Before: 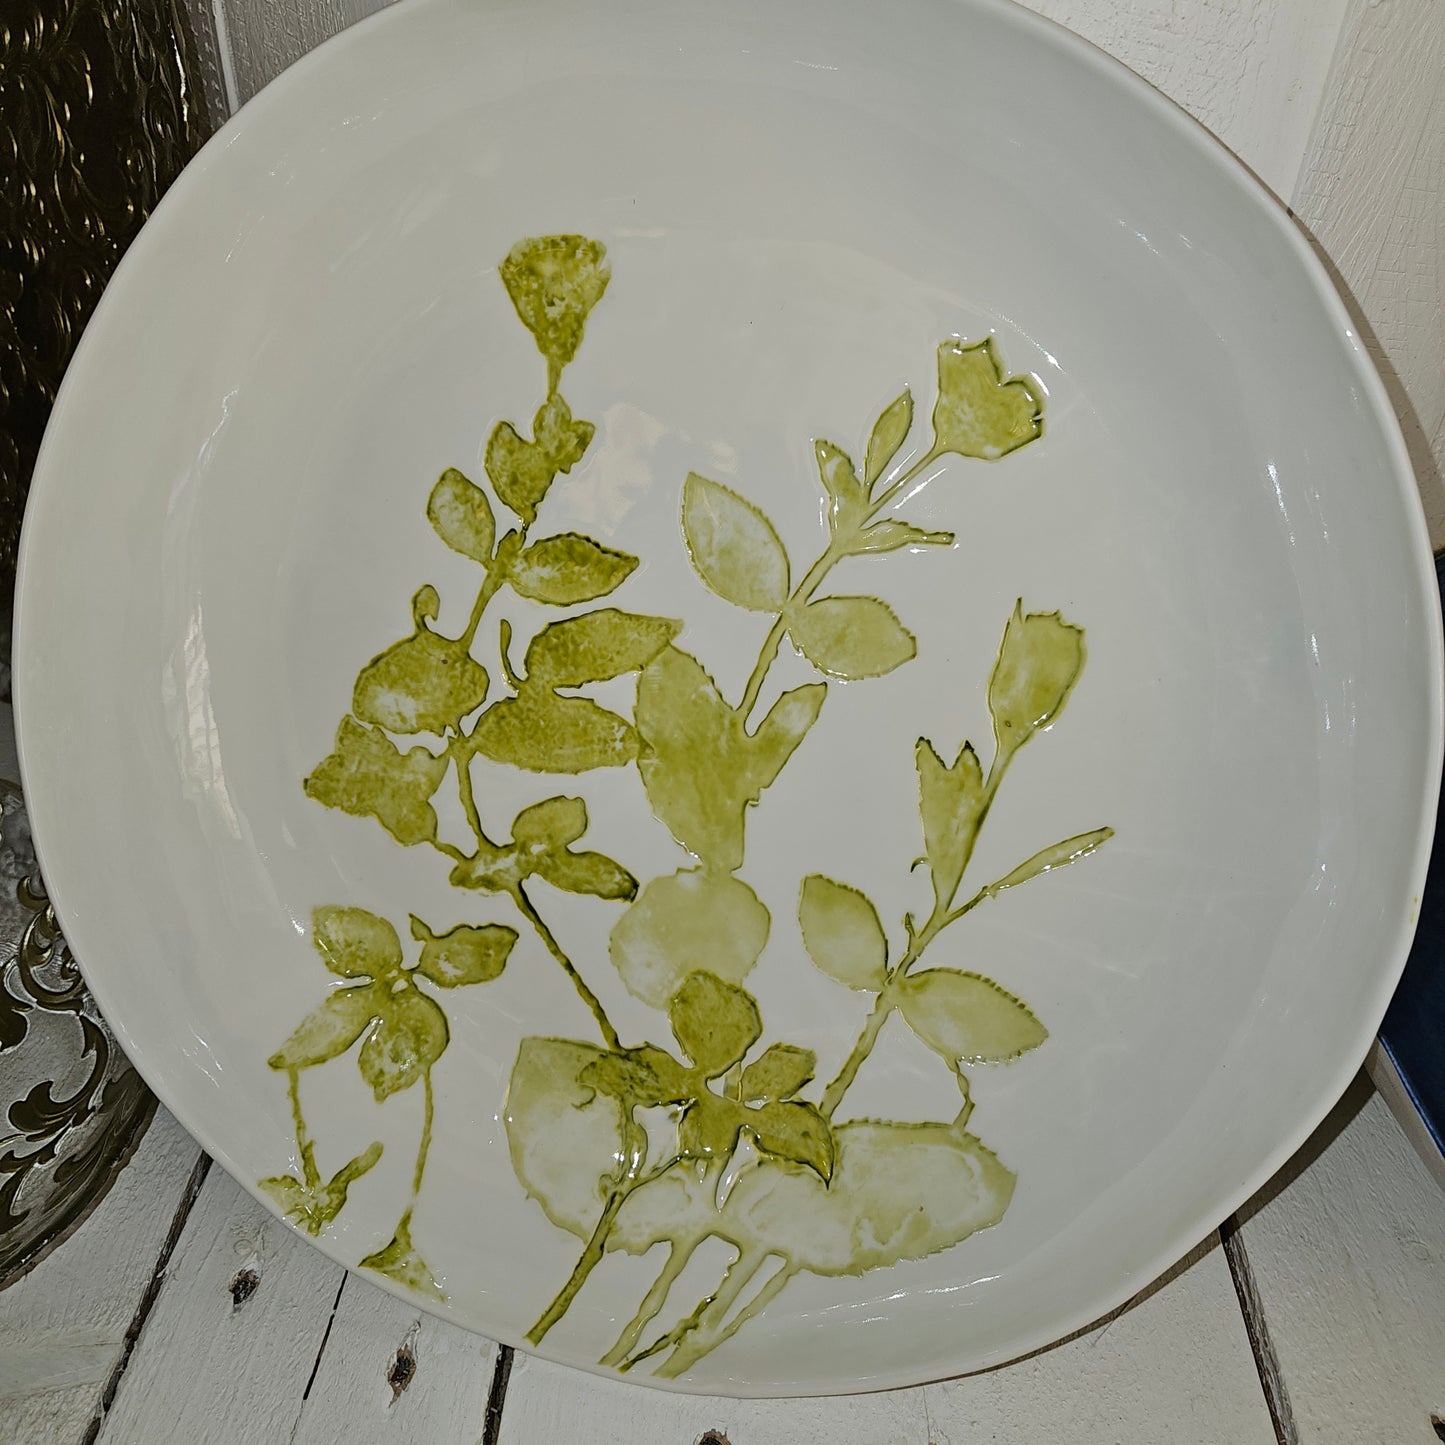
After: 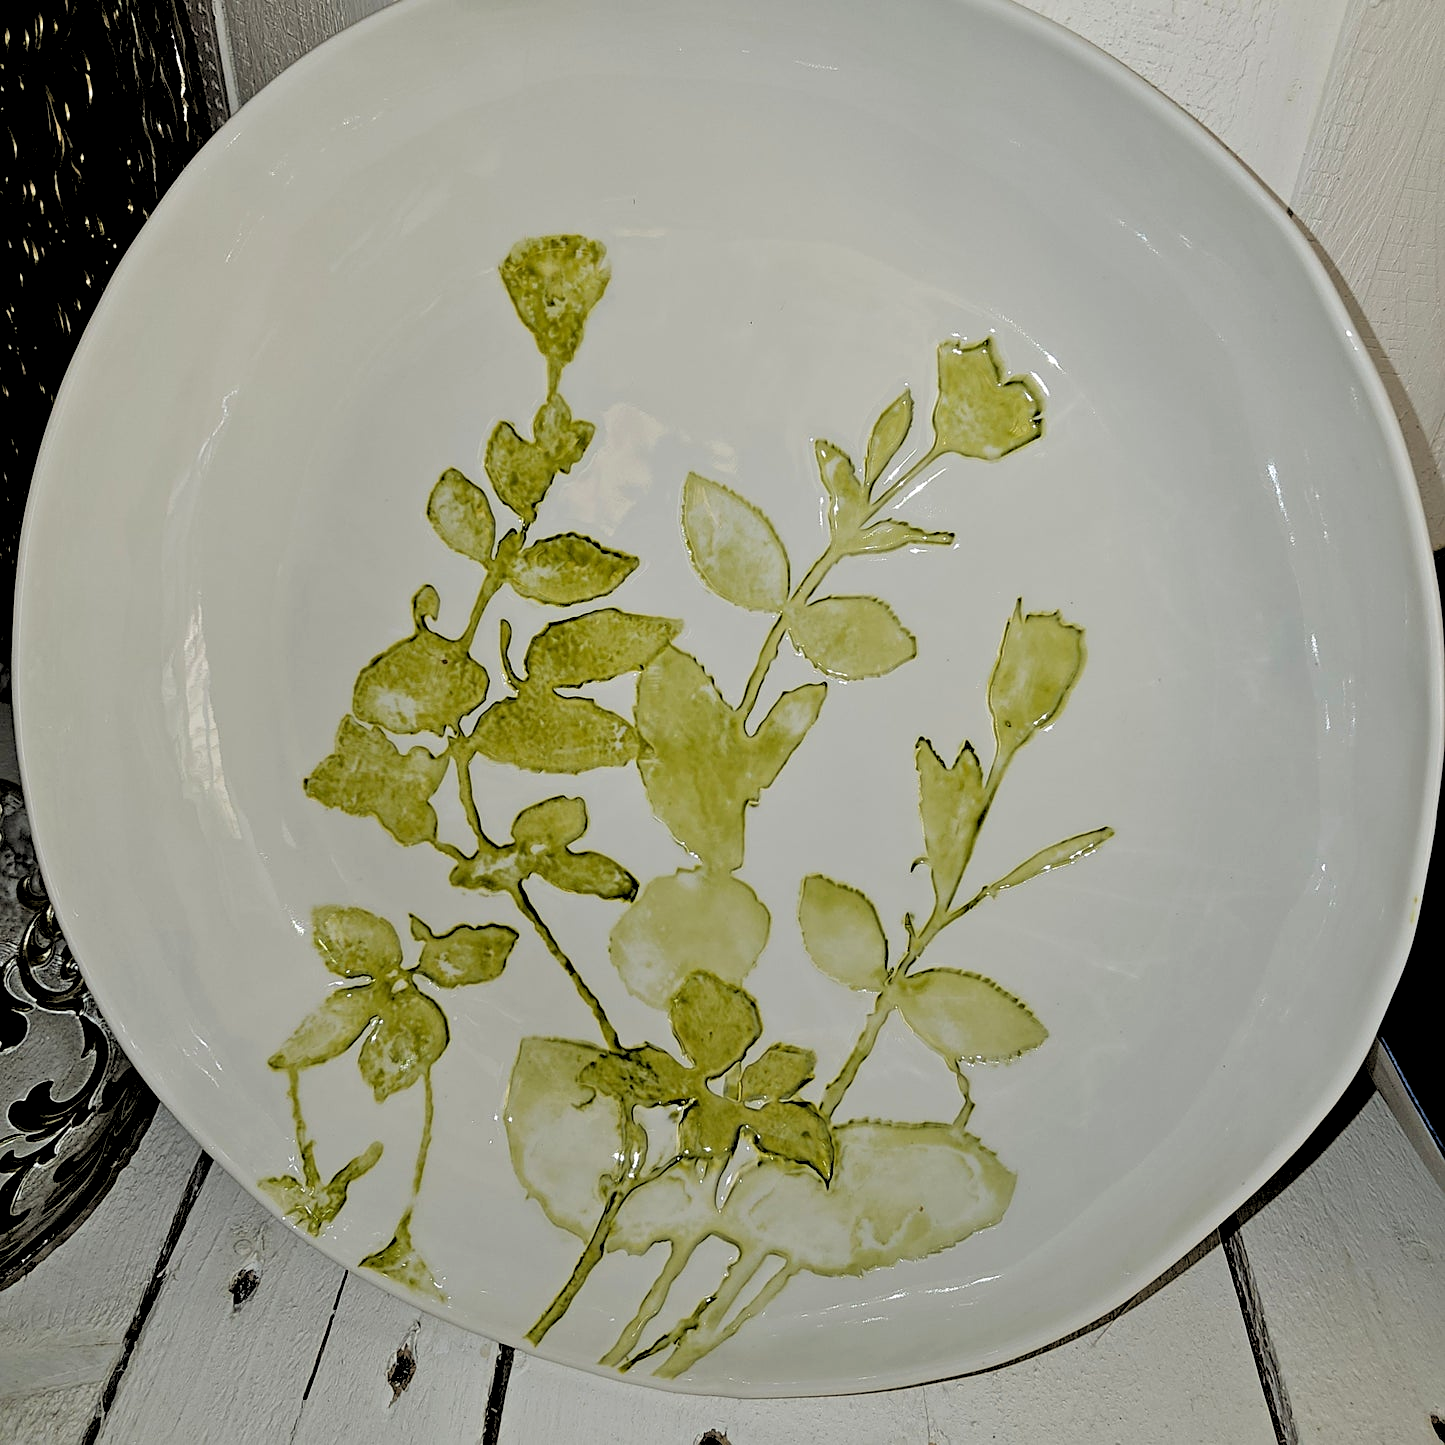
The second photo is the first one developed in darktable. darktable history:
rgb levels: levels [[0.029, 0.461, 0.922], [0, 0.5, 1], [0, 0.5, 1]]
sharpen: amount 0.2
